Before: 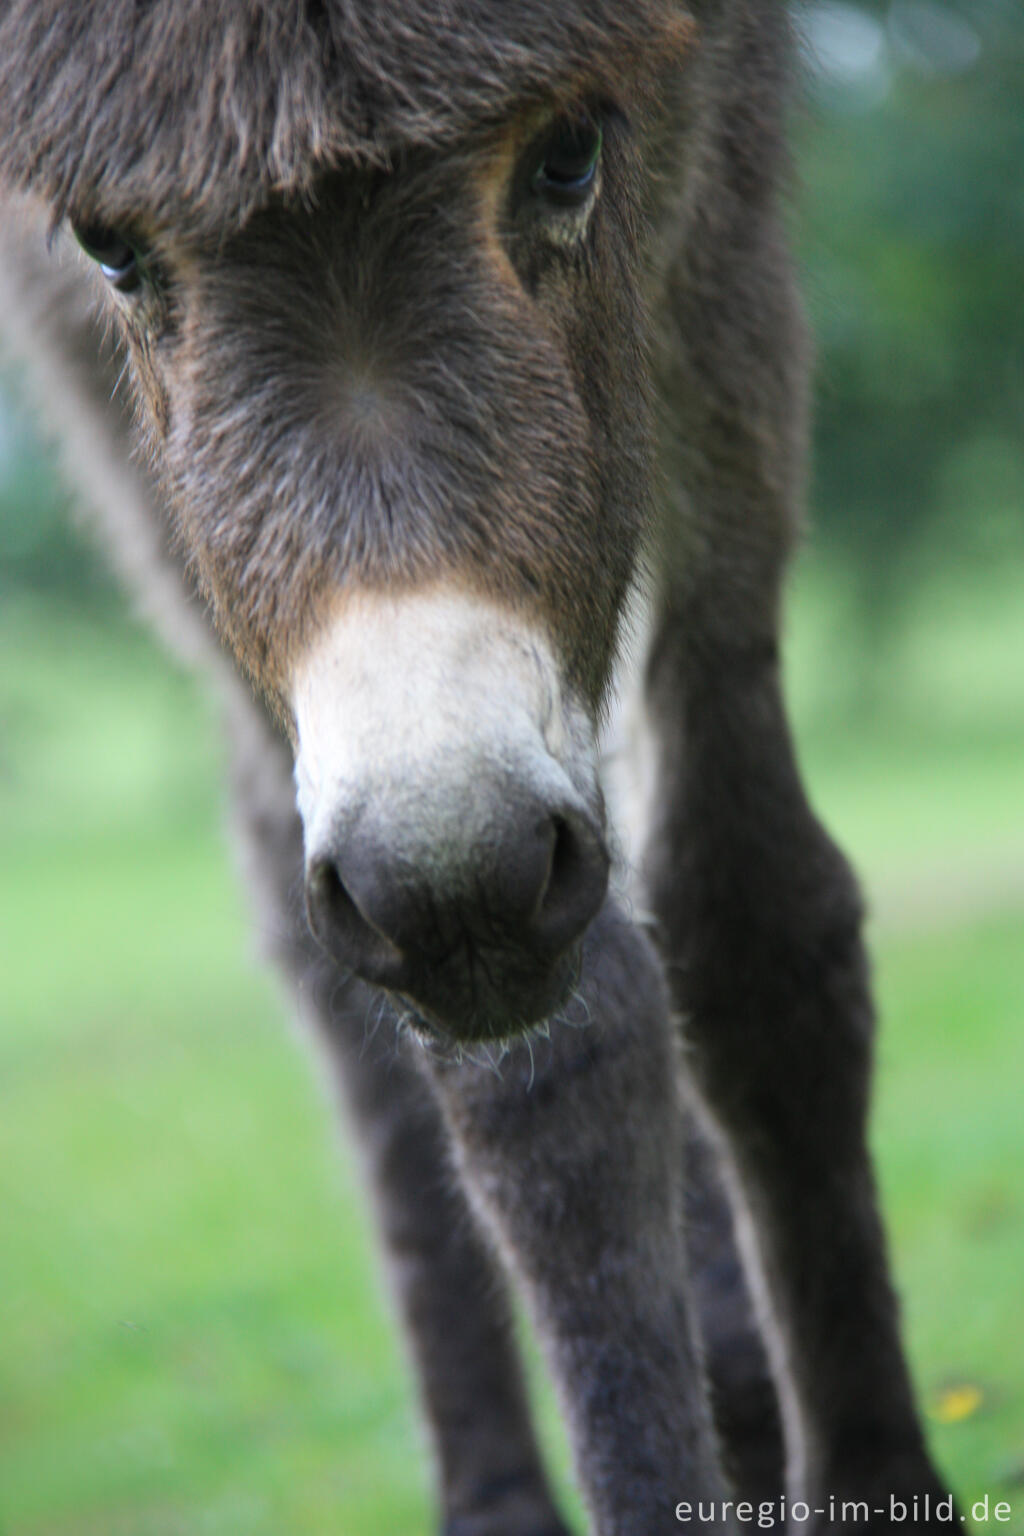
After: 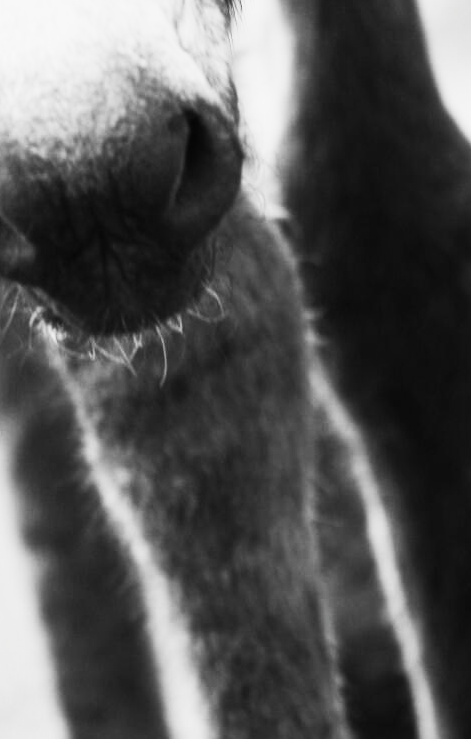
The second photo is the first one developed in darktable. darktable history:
crop: left 35.855%, top 45.947%, right 18.113%, bottom 5.881%
contrast brightness saturation: contrast 0.538, brightness 0.474, saturation -0.998
filmic rgb: black relative exposure -7.65 EV, white relative exposure 4.56 EV, hardness 3.61, color science v6 (2022)
